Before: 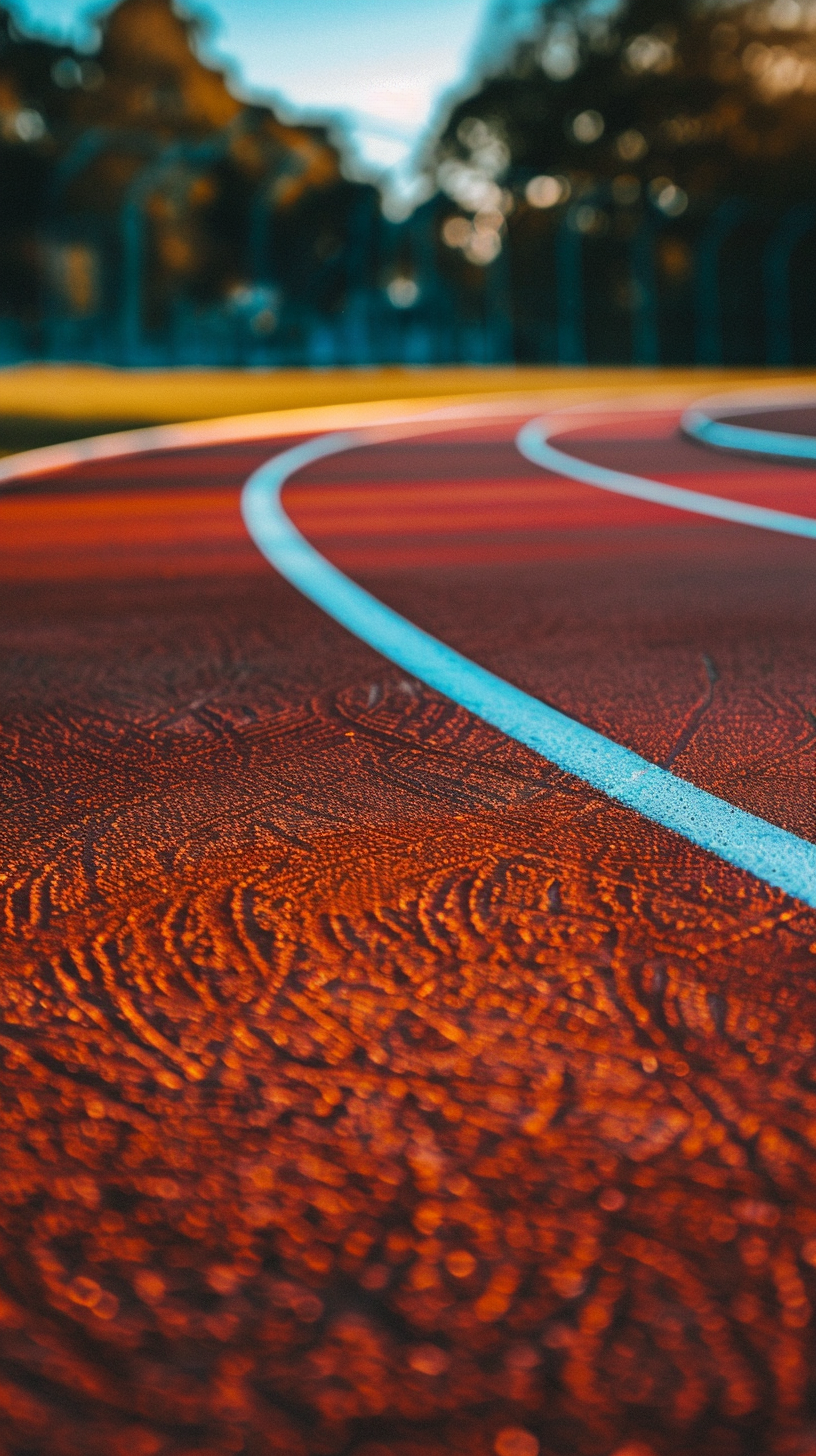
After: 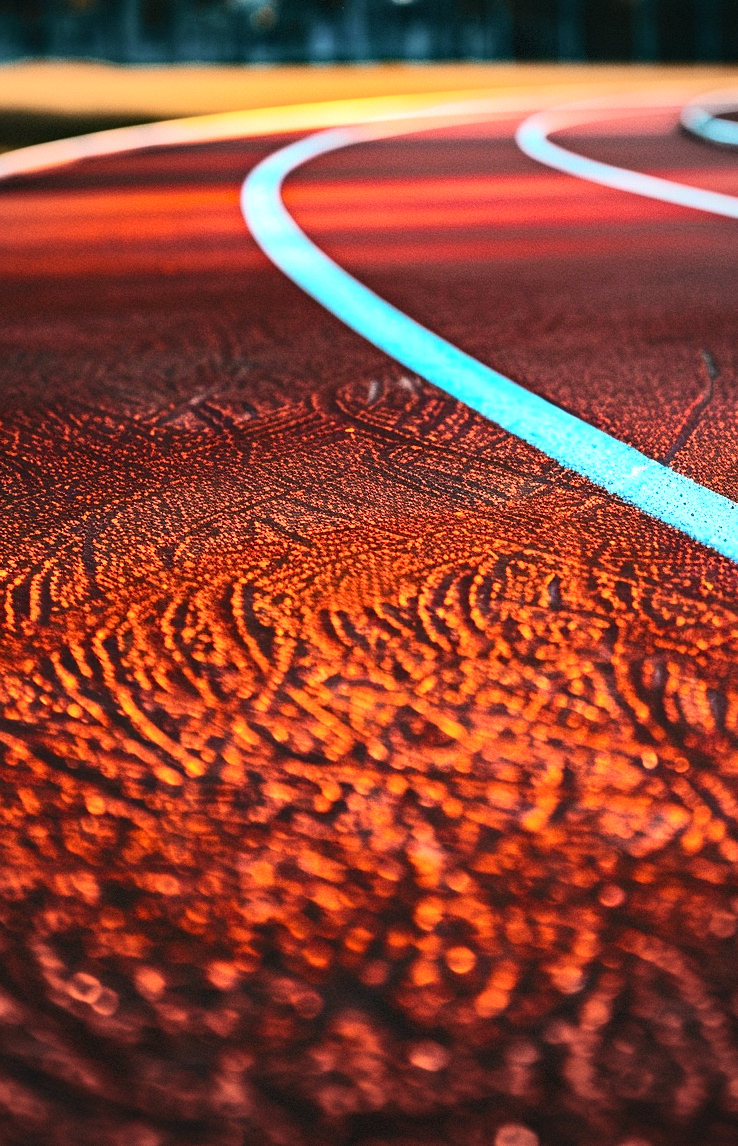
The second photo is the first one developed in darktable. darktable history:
exposure: black level correction 0, exposure 1.1 EV, compensate highlight preservation false
crop: top 20.916%, right 9.437%, bottom 0.316%
haze removal: compatibility mode true, adaptive false
graduated density: density 0.38 EV, hardness 21%, rotation -6.11°, saturation 32%
vignetting: fall-off start 91%, fall-off radius 39.39%, brightness -0.182, saturation -0.3, width/height ratio 1.219, shape 1.3, dithering 8-bit output, unbound false
contrast brightness saturation: contrast 0.28
